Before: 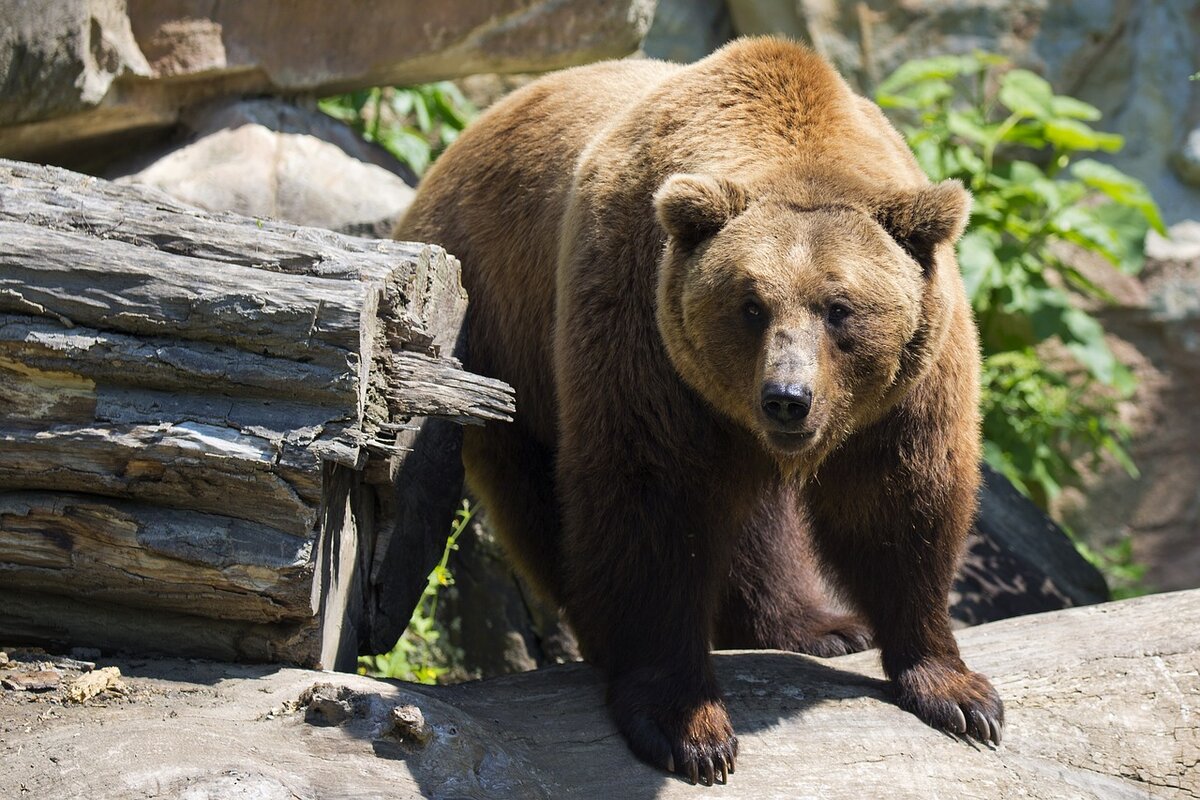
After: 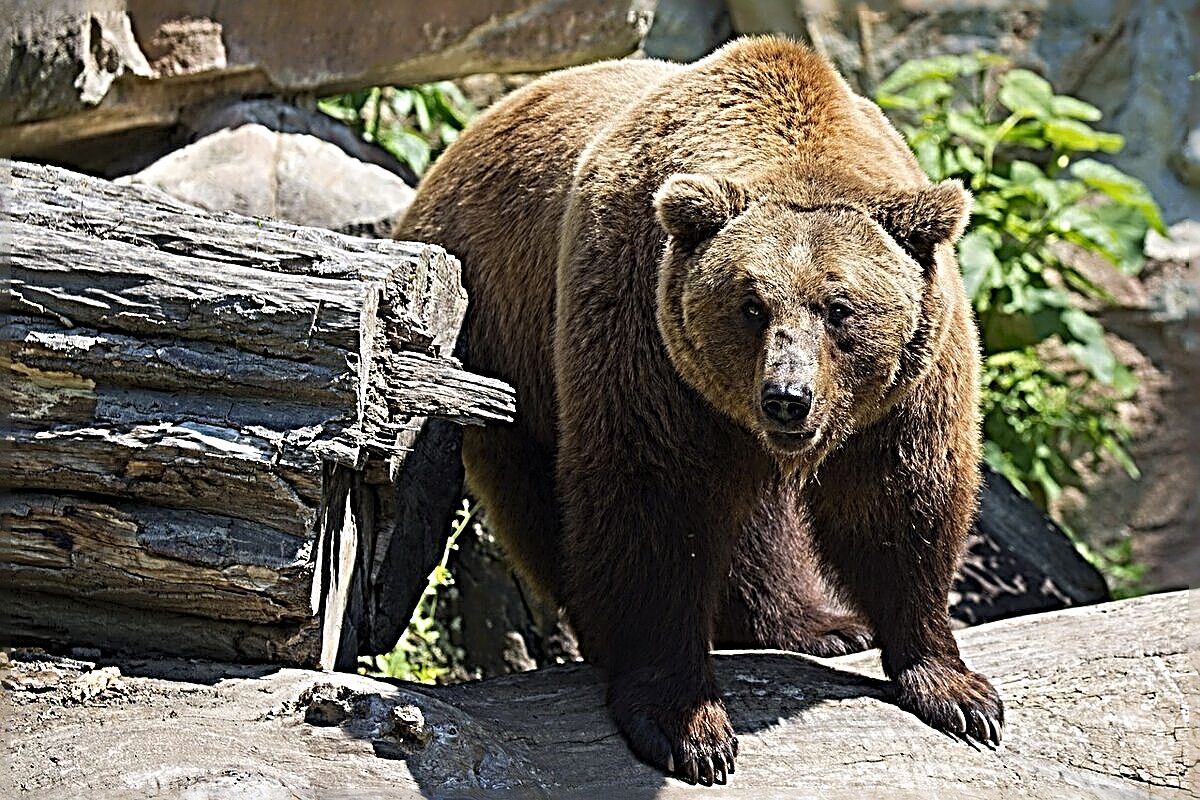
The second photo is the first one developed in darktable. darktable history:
sharpen: radius 4.024, amount 1.988
